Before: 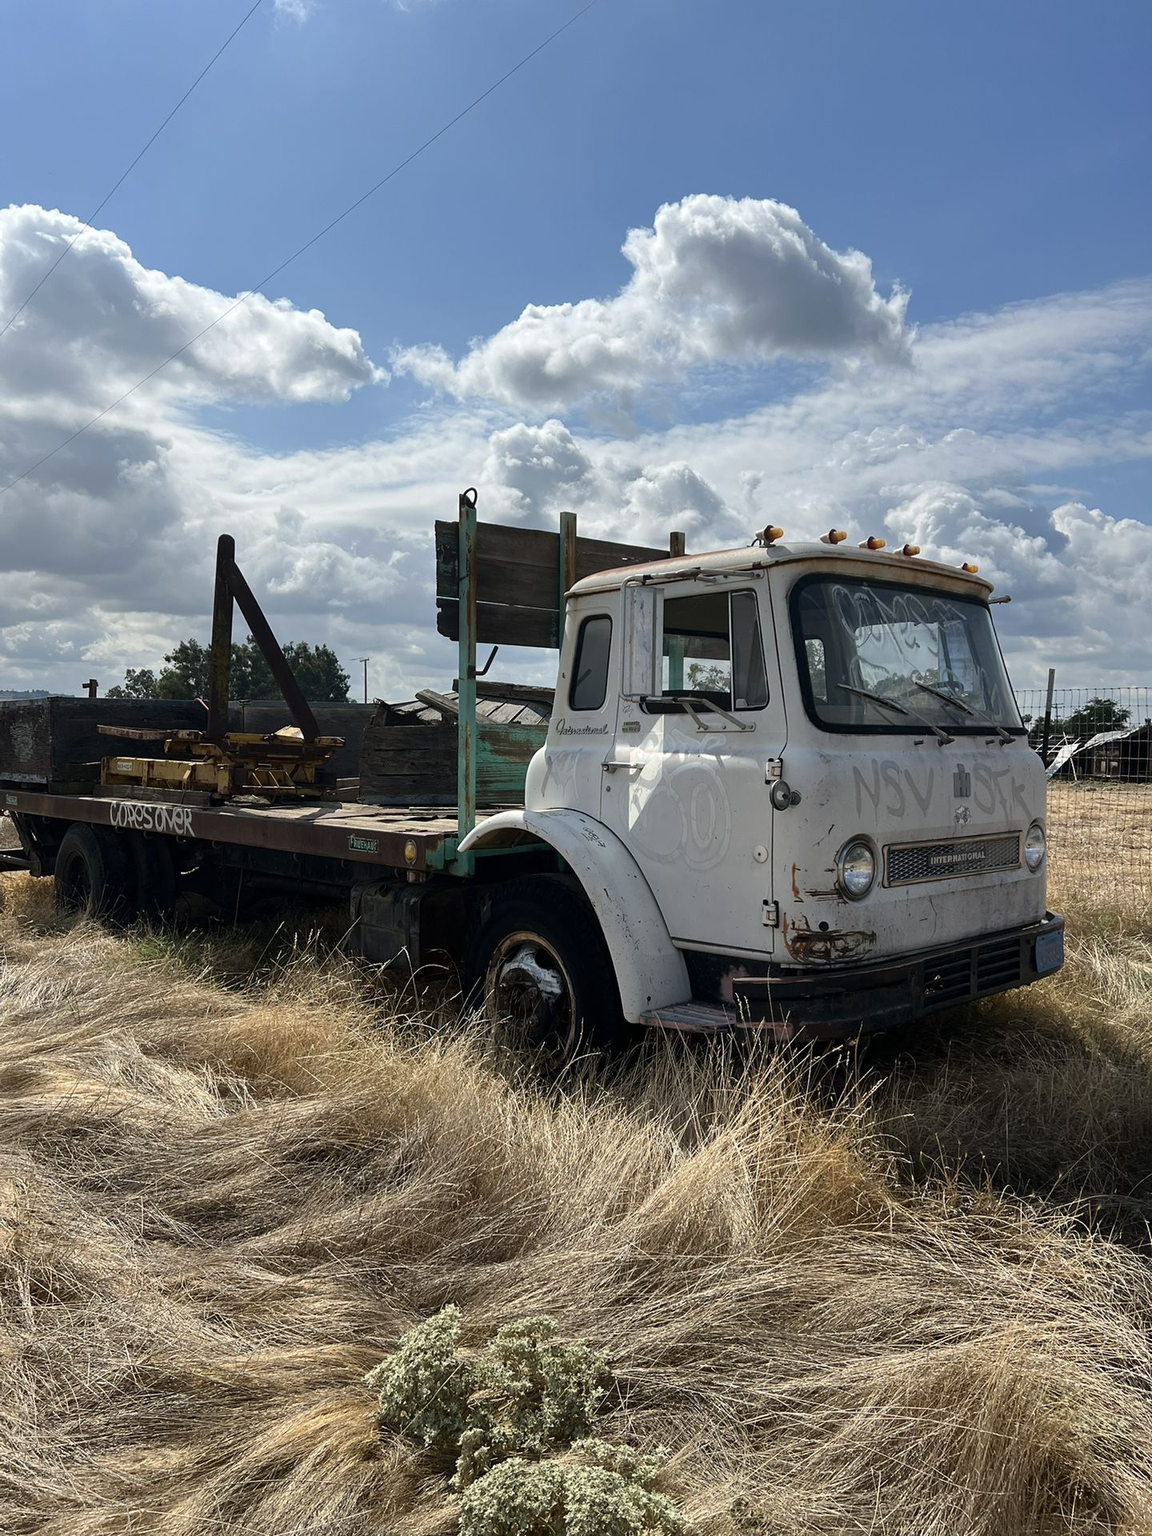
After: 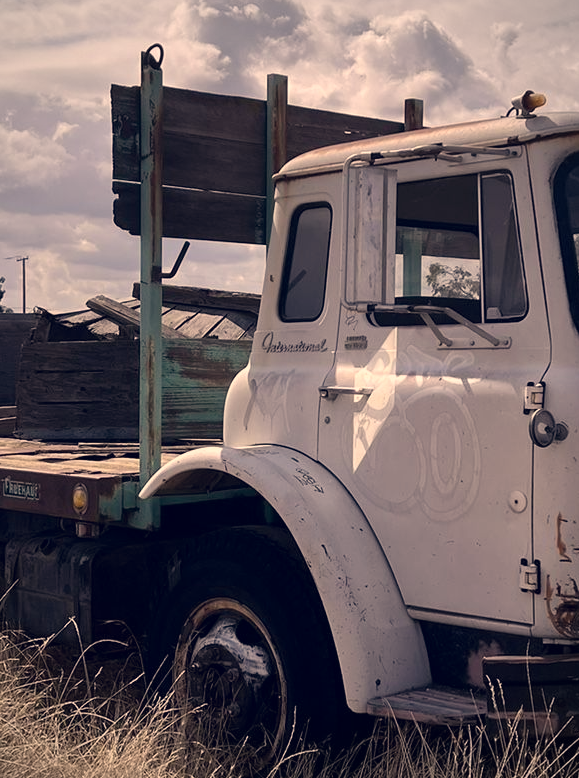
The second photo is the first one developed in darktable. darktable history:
vignetting: fall-off radius 61.1%
color correction: highlights a* 20.34, highlights b* 26.86, shadows a* 3.37, shadows b* -18.01, saturation 0.726
crop: left 30.127%, top 29.504%, right 29.632%, bottom 29.959%
